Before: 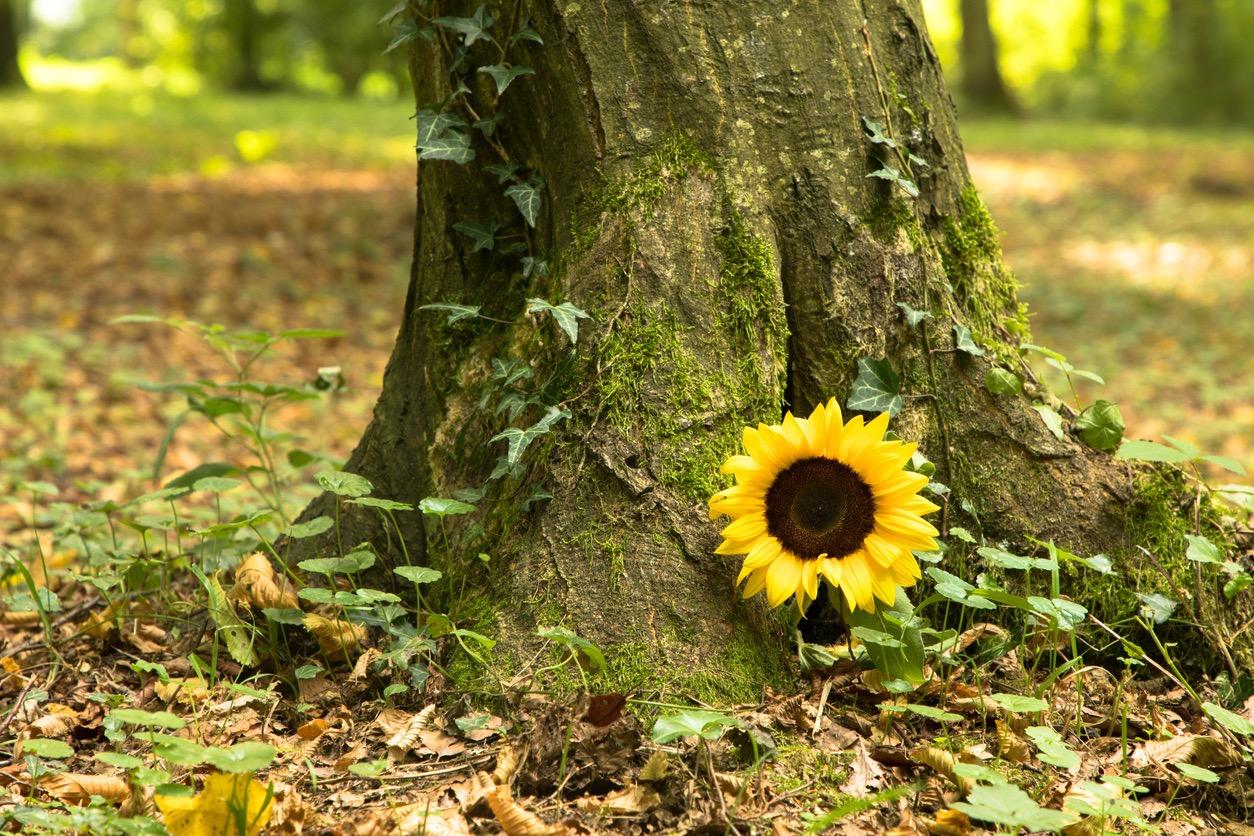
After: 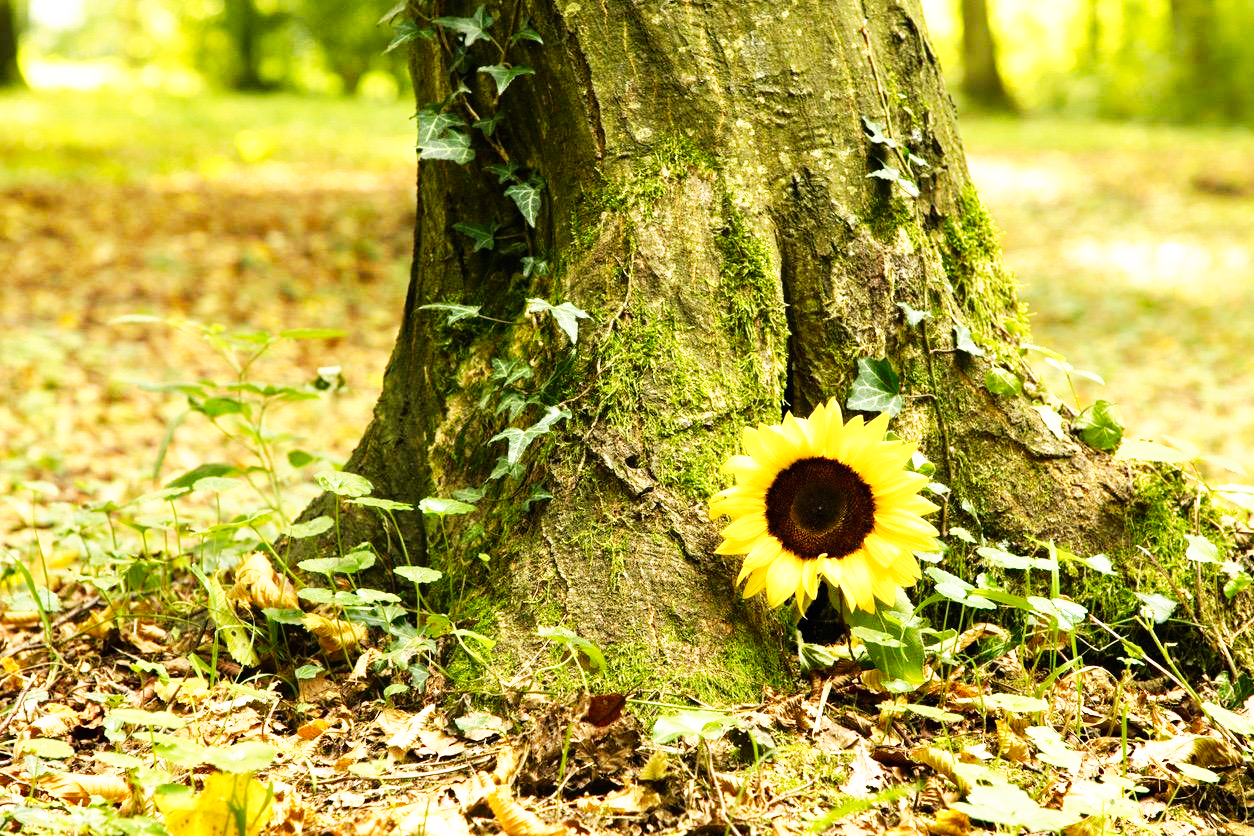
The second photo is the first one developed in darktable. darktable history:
base curve: curves: ch0 [(0, 0) (0.007, 0.004) (0.027, 0.03) (0.046, 0.07) (0.207, 0.54) (0.442, 0.872) (0.673, 0.972) (1, 1)], preserve colors none
